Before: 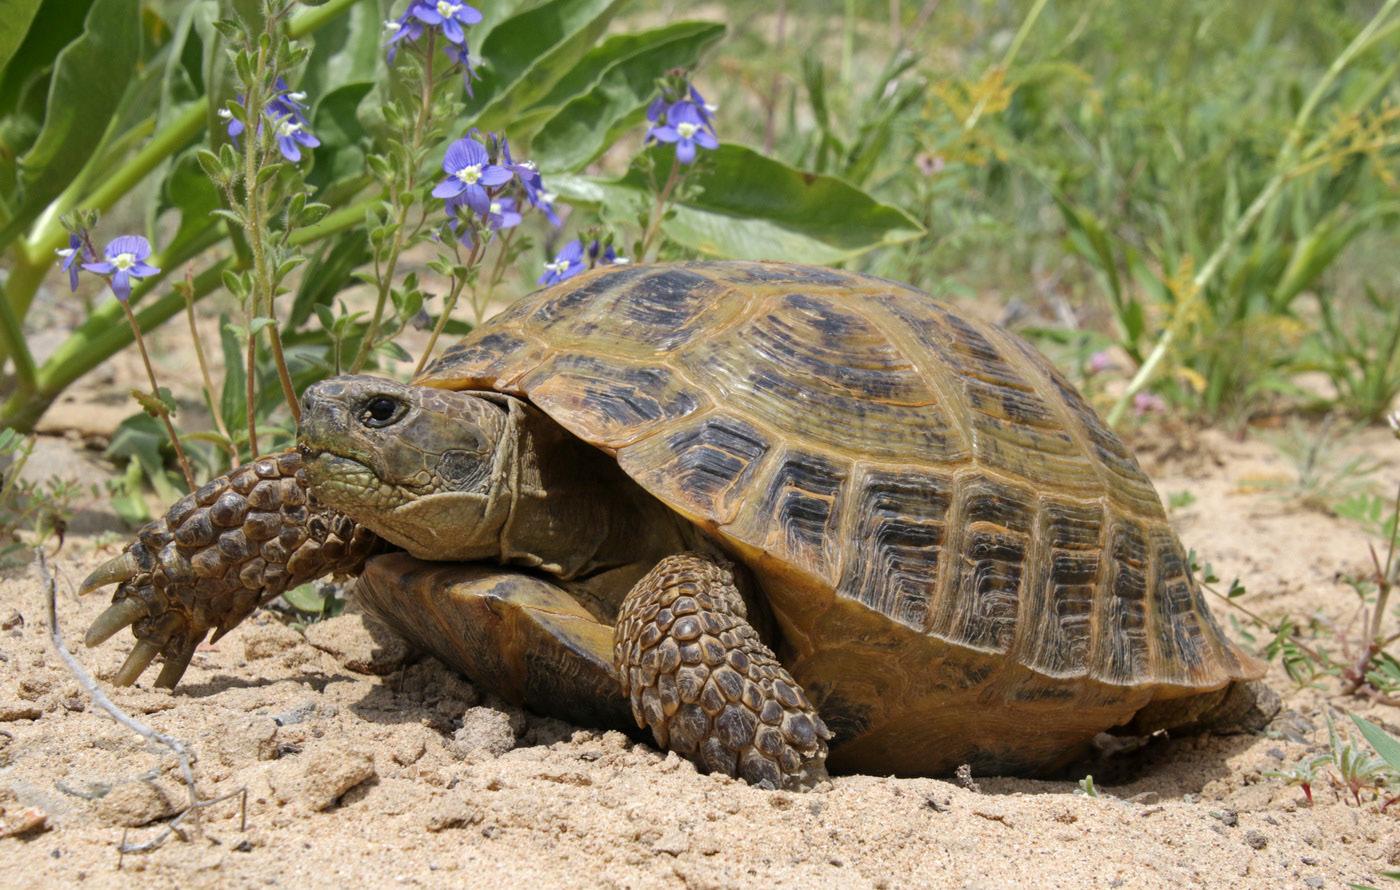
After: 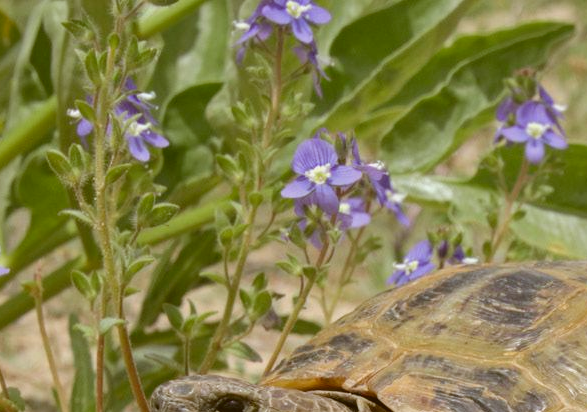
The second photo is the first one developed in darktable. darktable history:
contrast brightness saturation: contrast -0.1, saturation -0.1
crop and rotate: left 10.817%, top 0.062%, right 47.194%, bottom 53.626%
color correction: highlights a* -0.482, highlights b* 0.161, shadows a* 4.66, shadows b* 20.72
